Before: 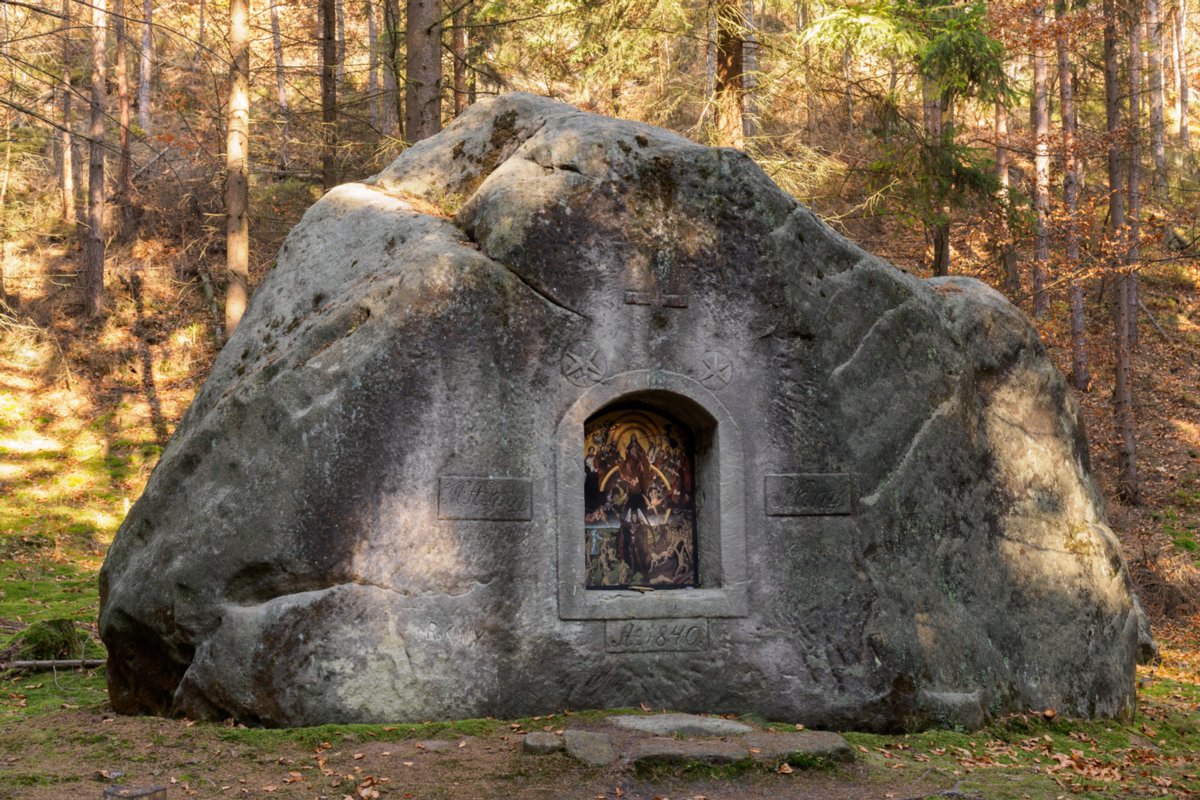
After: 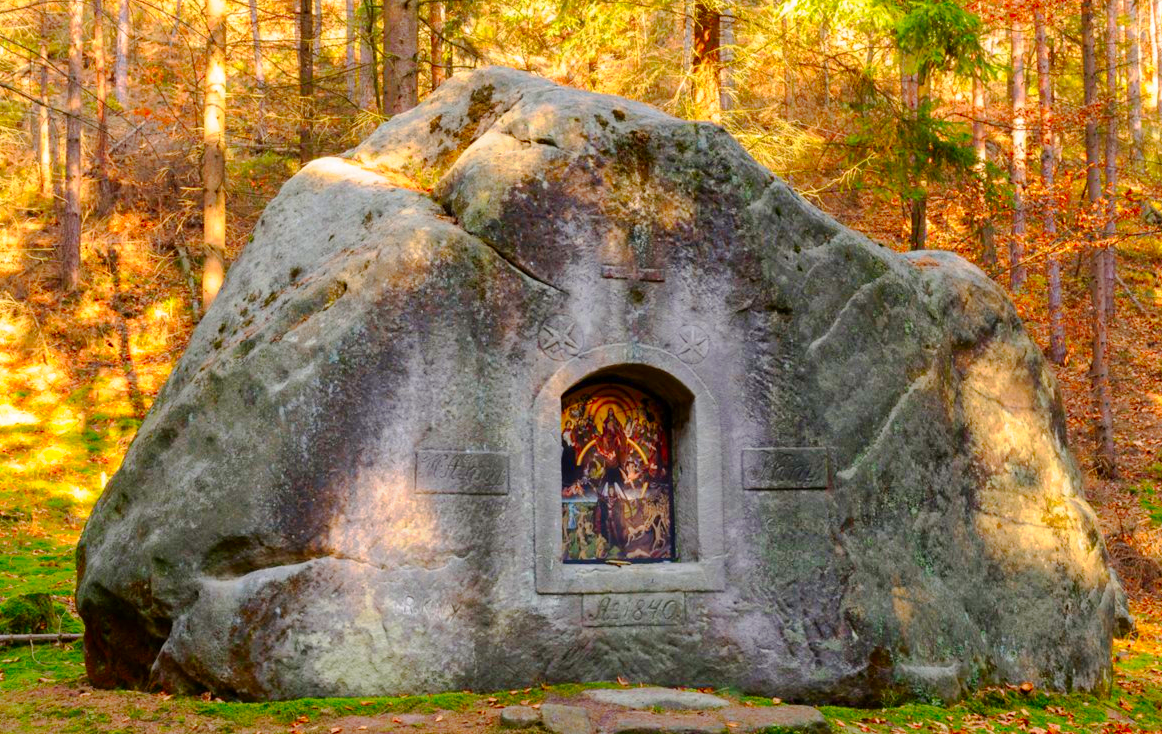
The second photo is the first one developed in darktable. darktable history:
tone curve: curves: ch0 [(0, 0) (0.003, 0.004) (0.011, 0.015) (0.025, 0.033) (0.044, 0.058) (0.069, 0.091) (0.1, 0.131) (0.136, 0.178) (0.177, 0.232) (0.224, 0.294) (0.277, 0.362) (0.335, 0.434) (0.399, 0.512) (0.468, 0.582) (0.543, 0.646) (0.623, 0.713) (0.709, 0.783) (0.801, 0.876) (0.898, 0.938) (1, 1)], preserve colors none
crop: left 1.964%, top 3.251%, right 1.122%, bottom 4.933%
color correction: saturation 2.15
